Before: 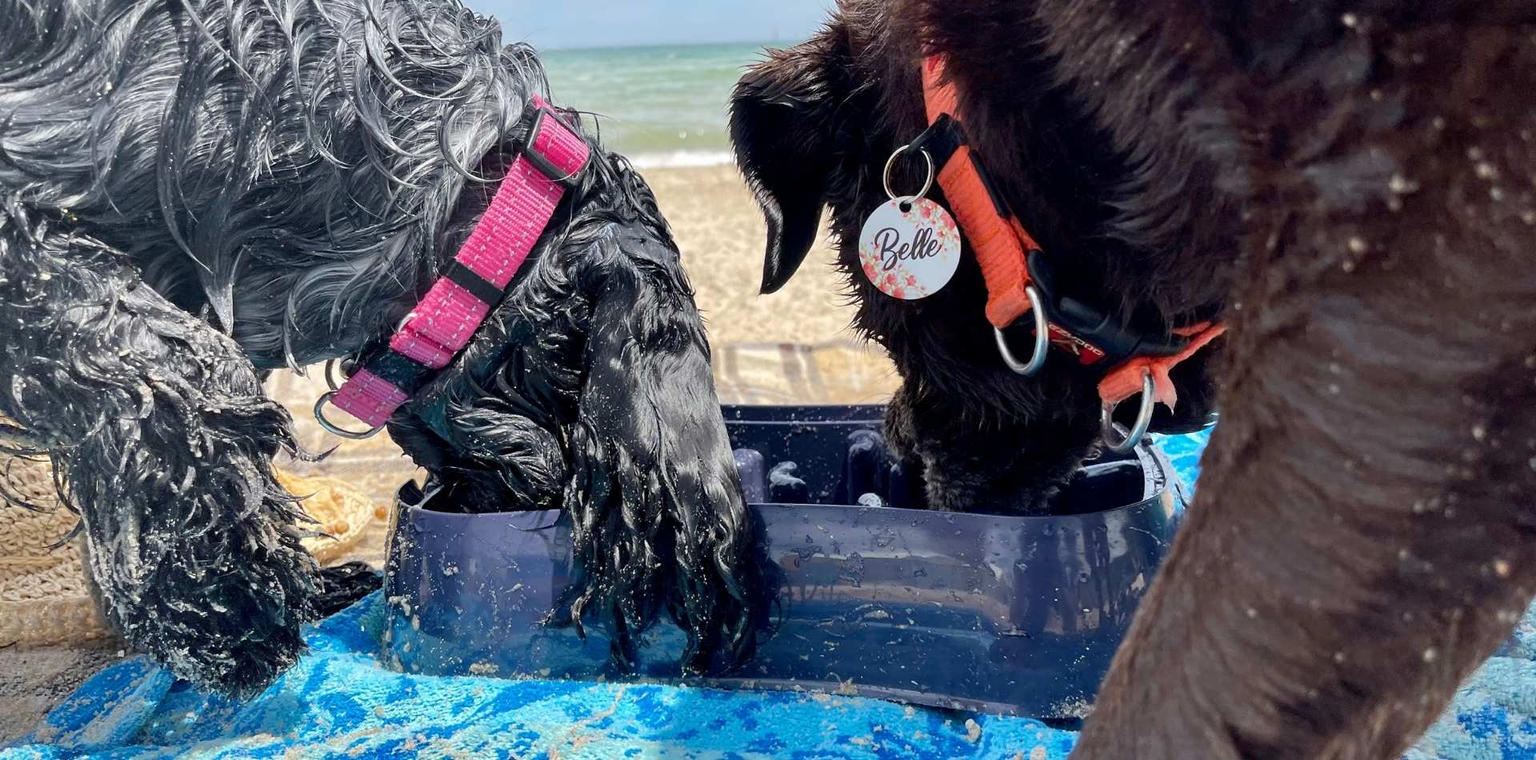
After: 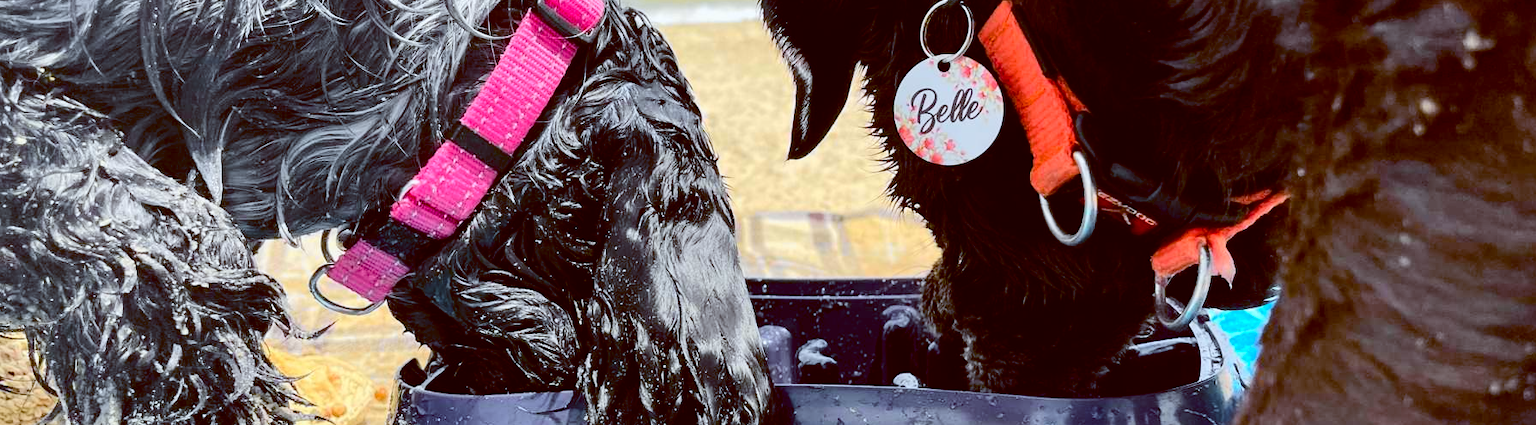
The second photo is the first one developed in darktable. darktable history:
crop: left 1.744%, top 19.225%, right 5.069%, bottom 28.357%
tone curve: curves: ch0 [(0, 0.003) (0.113, 0.081) (0.207, 0.184) (0.515, 0.612) (0.712, 0.793) (0.984, 0.961)]; ch1 [(0, 0) (0.172, 0.123) (0.317, 0.272) (0.414, 0.382) (0.476, 0.479) (0.505, 0.498) (0.534, 0.534) (0.621, 0.65) (0.709, 0.764) (1, 1)]; ch2 [(0, 0) (0.411, 0.424) (0.505, 0.505) (0.521, 0.524) (0.537, 0.57) (0.65, 0.699) (1, 1)], color space Lab, independent channels, preserve colors none
color balance rgb: perceptual saturation grading › global saturation 3.7%, global vibrance 5.56%, contrast 3.24%
color balance: lift [1, 1.015, 1.004, 0.985], gamma [1, 0.958, 0.971, 1.042], gain [1, 0.956, 0.977, 1.044]
